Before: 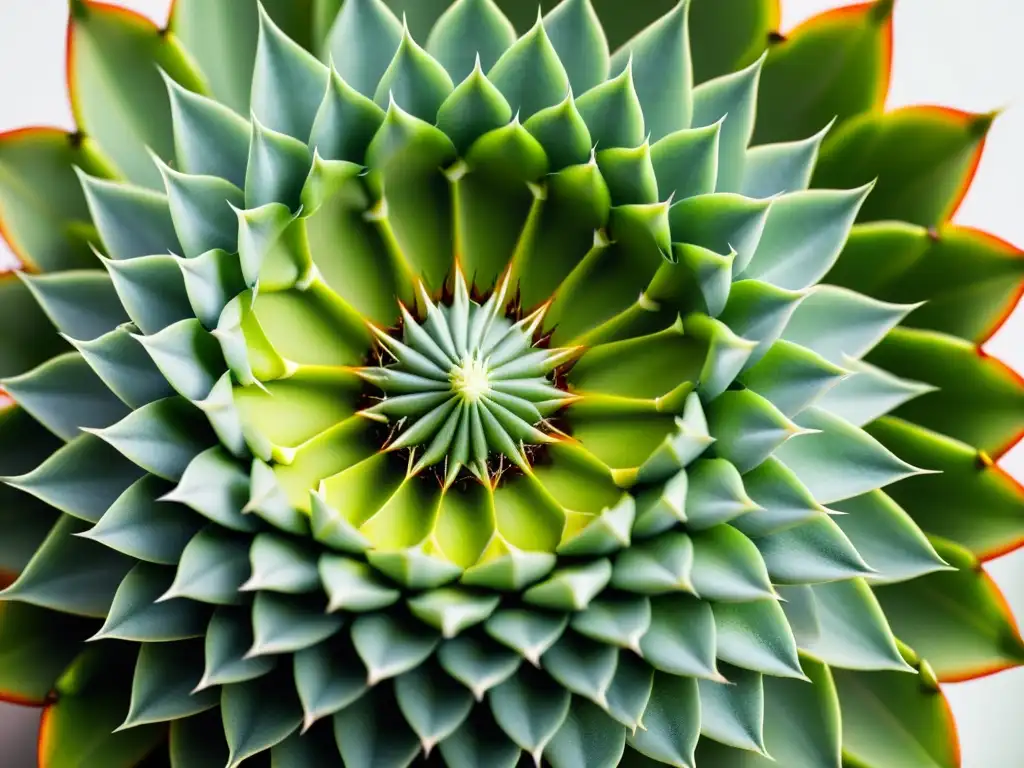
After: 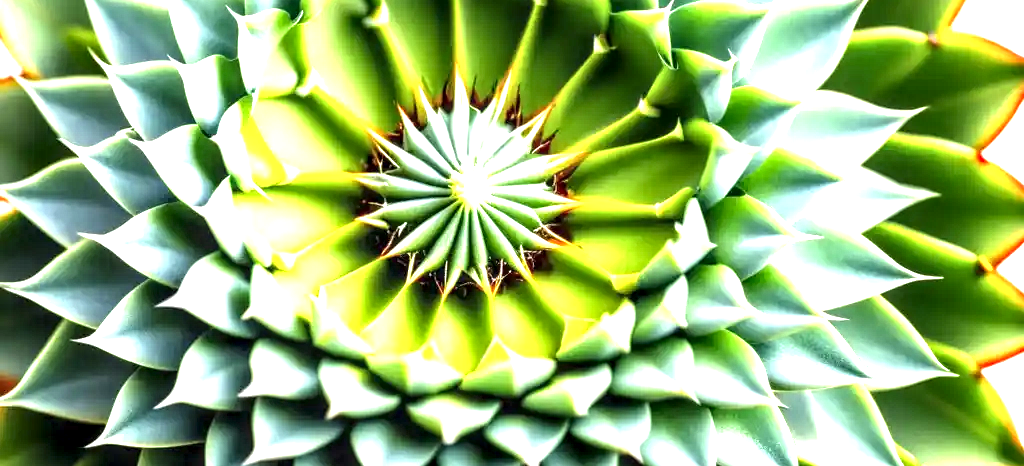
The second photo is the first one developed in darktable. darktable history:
crop and rotate: top 25.357%, bottom 13.942%
local contrast: highlights 60%, shadows 60%, detail 160%
exposure: black level correction 0, exposure 1.45 EV, compensate exposure bias true, compensate highlight preservation false
